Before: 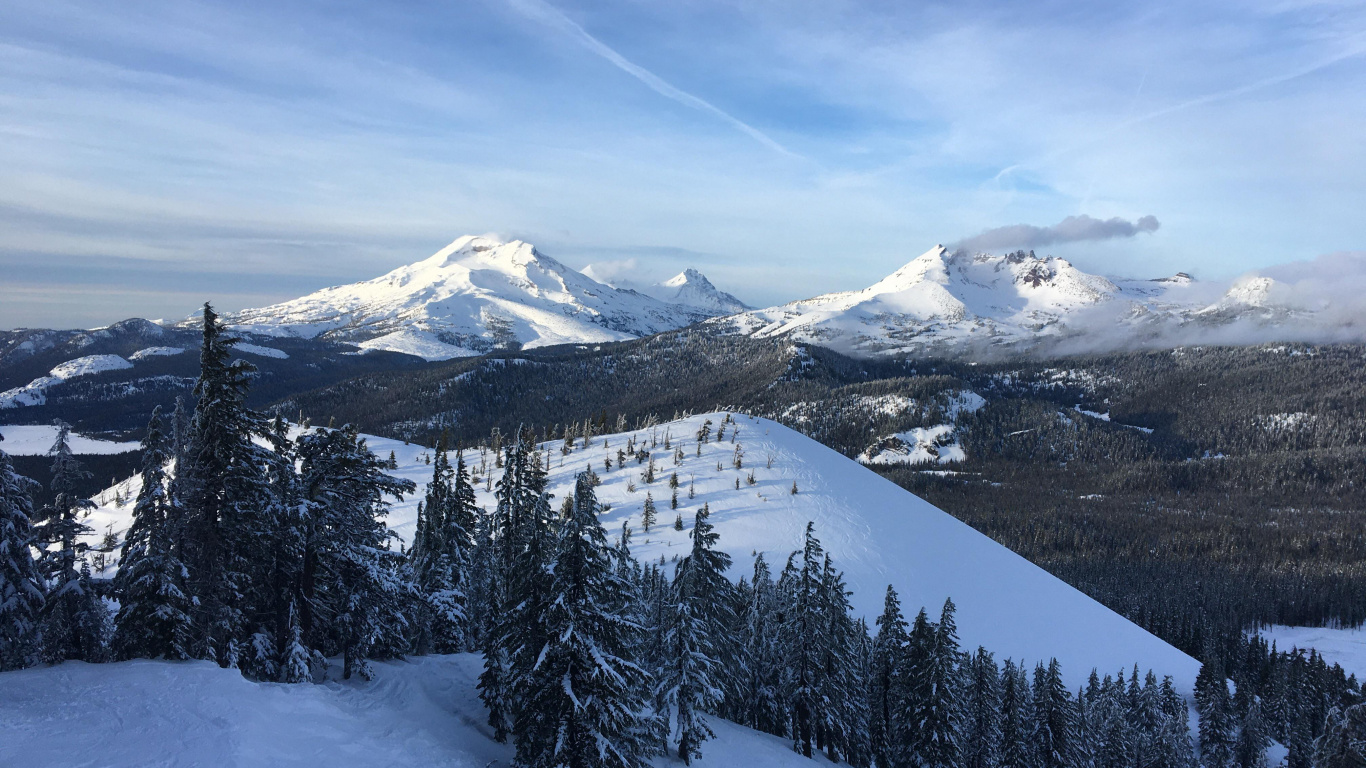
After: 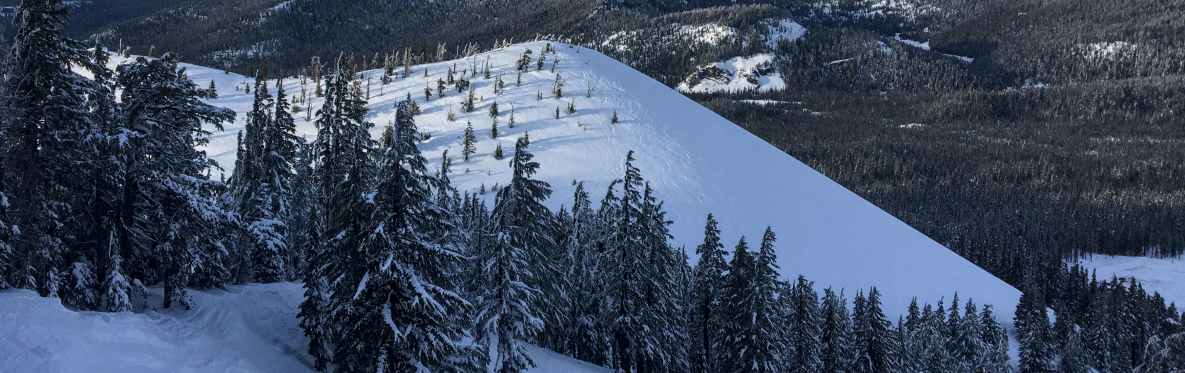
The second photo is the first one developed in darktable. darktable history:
contrast brightness saturation: saturation -0.066
crop and rotate: left 13.249%, top 48.353%, bottom 2.959%
local contrast: on, module defaults
